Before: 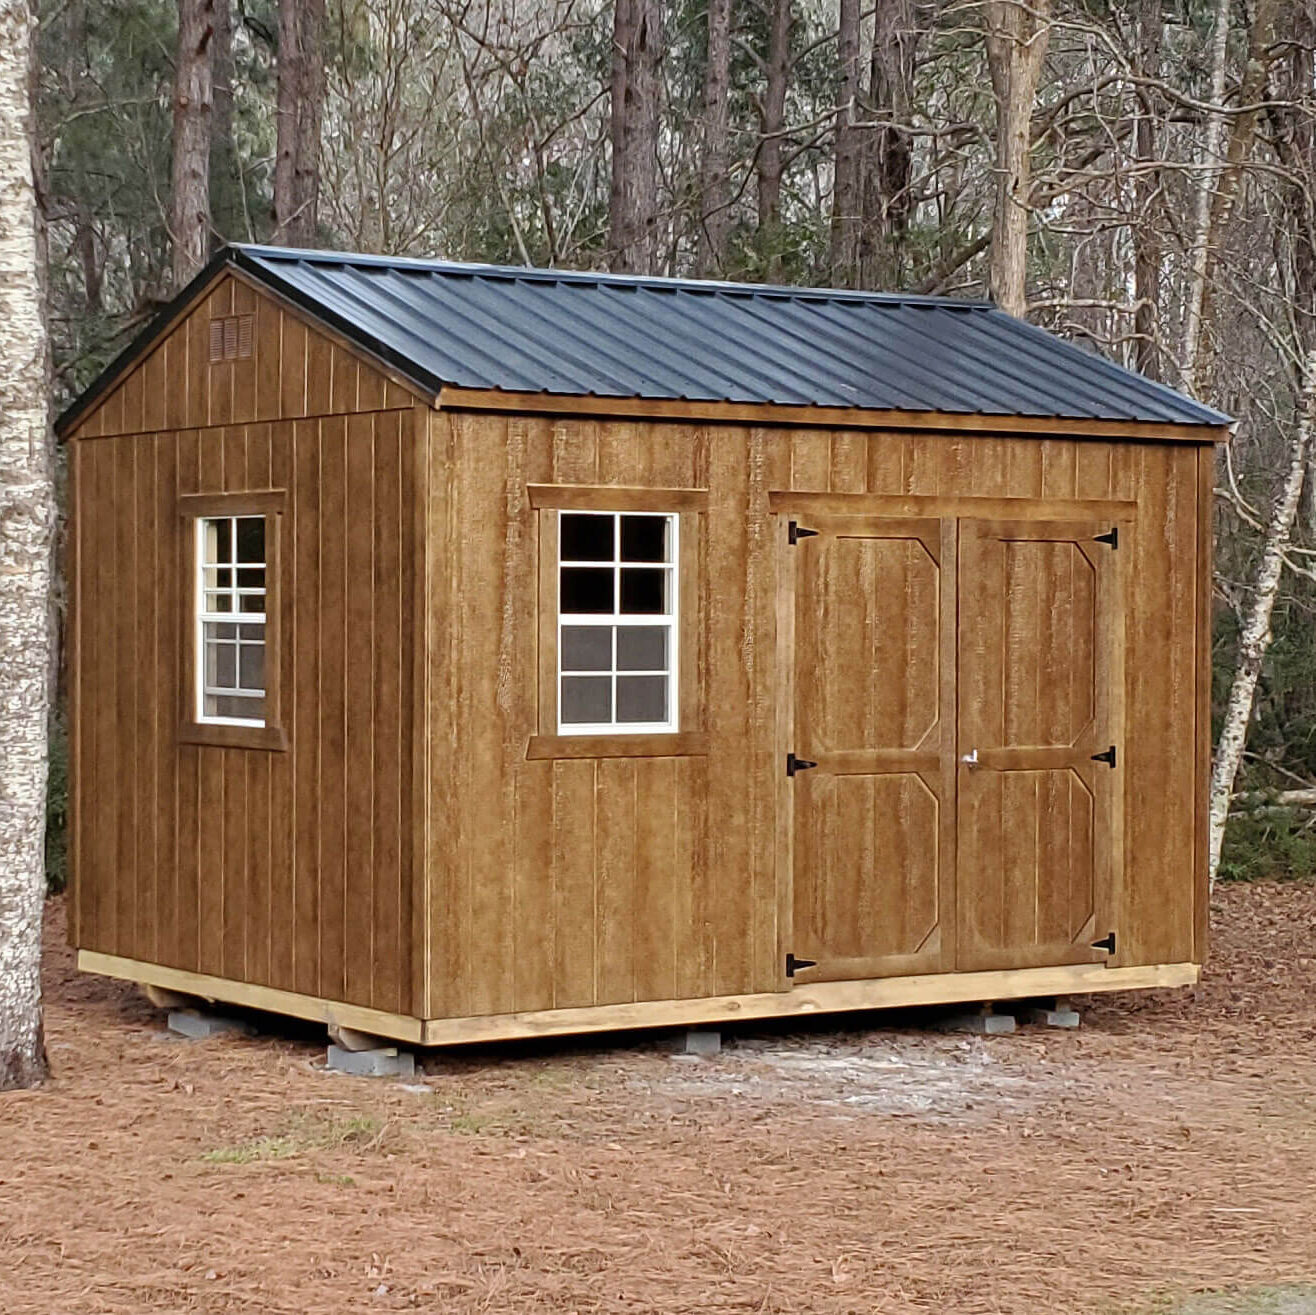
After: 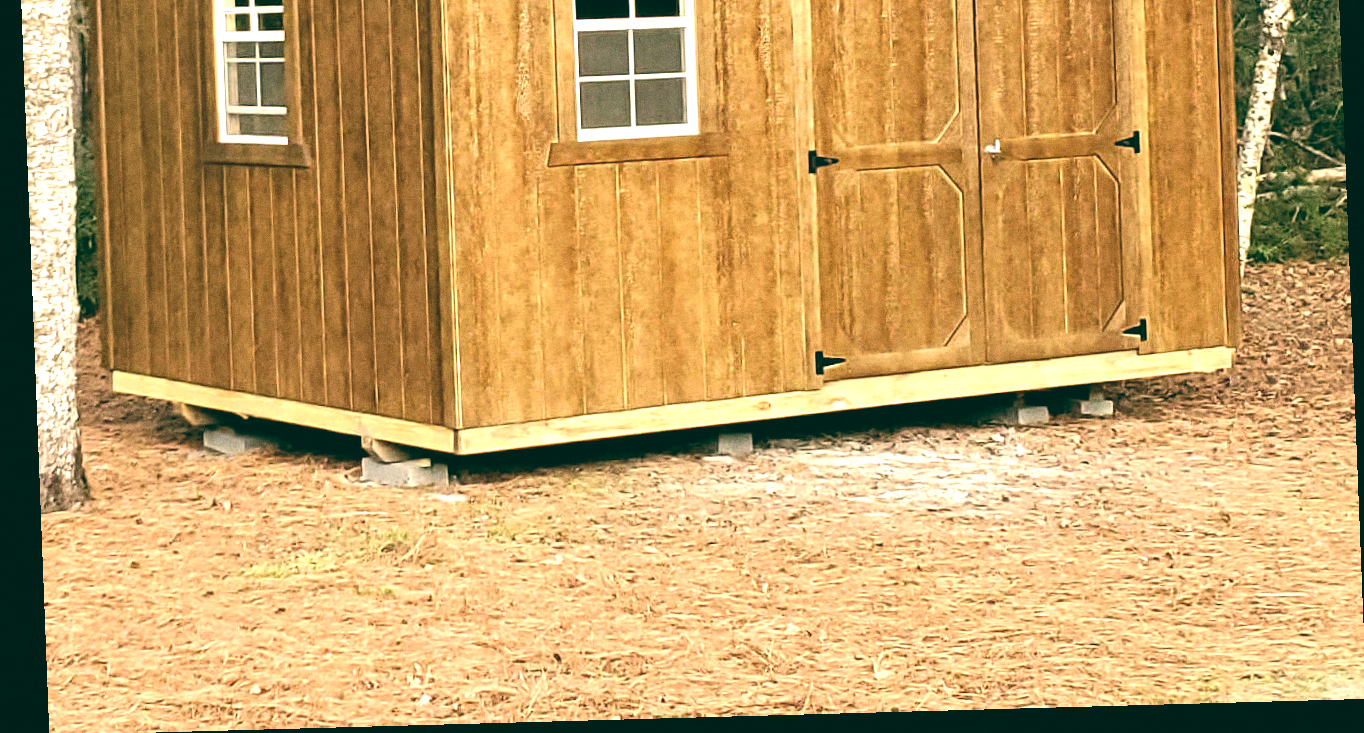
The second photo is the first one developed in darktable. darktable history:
crop and rotate: top 46.237%
rotate and perspective: rotation -2.22°, lens shift (horizontal) -0.022, automatic cropping off
grain: coarseness 0.09 ISO
color correction: highlights a* -1.43, highlights b* 10.12, shadows a* 0.395, shadows b* 19.35
exposure: black level correction 0, exposure 0.7 EV, compensate exposure bias true, compensate highlight preservation false
color balance: lift [1.006, 0.985, 1.002, 1.015], gamma [1, 0.953, 1.008, 1.047], gain [1.076, 1.13, 1.004, 0.87]
white balance: red 0.978, blue 0.999
tone equalizer: -8 EV -0.417 EV, -7 EV -0.389 EV, -6 EV -0.333 EV, -5 EV -0.222 EV, -3 EV 0.222 EV, -2 EV 0.333 EV, -1 EV 0.389 EV, +0 EV 0.417 EV, edges refinement/feathering 500, mask exposure compensation -1.57 EV, preserve details no
